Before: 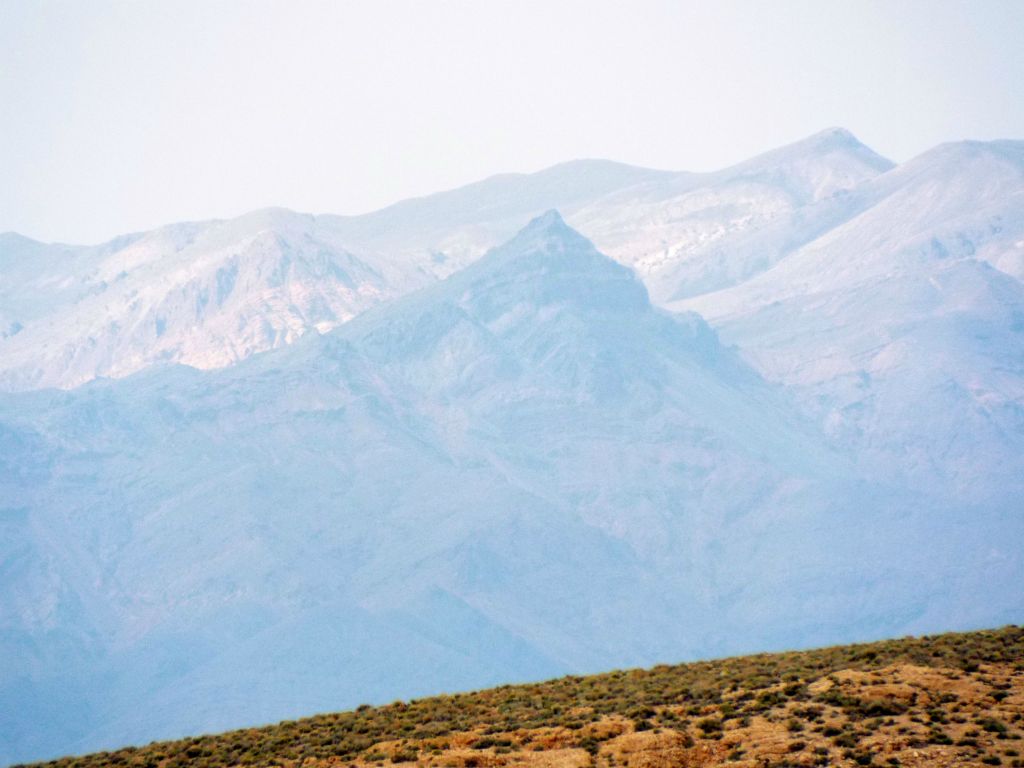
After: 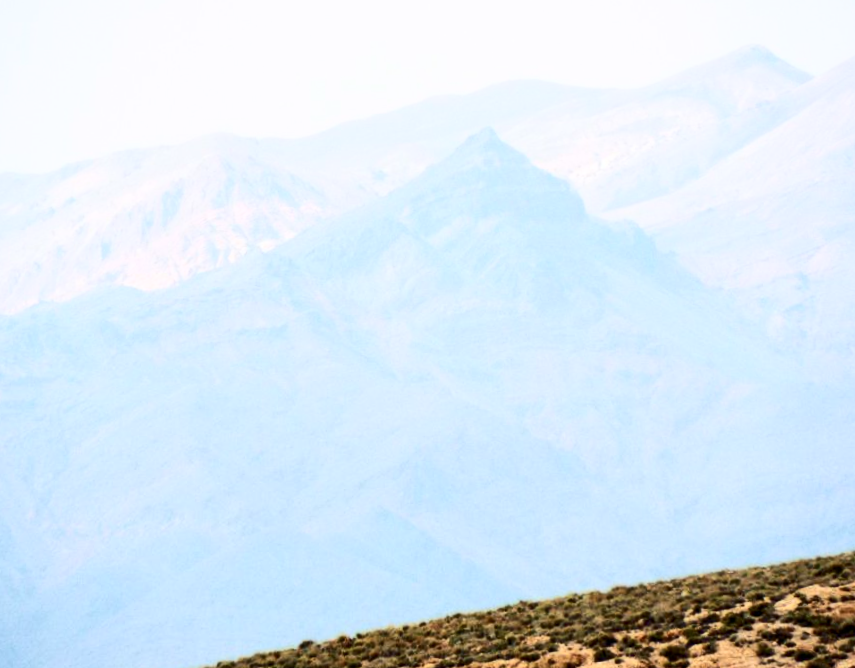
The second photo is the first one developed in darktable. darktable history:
crop: left 3.305%, top 6.436%, right 6.389%, bottom 3.258%
contrast brightness saturation: contrast 0.39, brightness 0.1
rotate and perspective: rotation -1.68°, lens shift (vertical) -0.146, crop left 0.049, crop right 0.912, crop top 0.032, crop bottom 0.96
color correction: saturation 0.85
